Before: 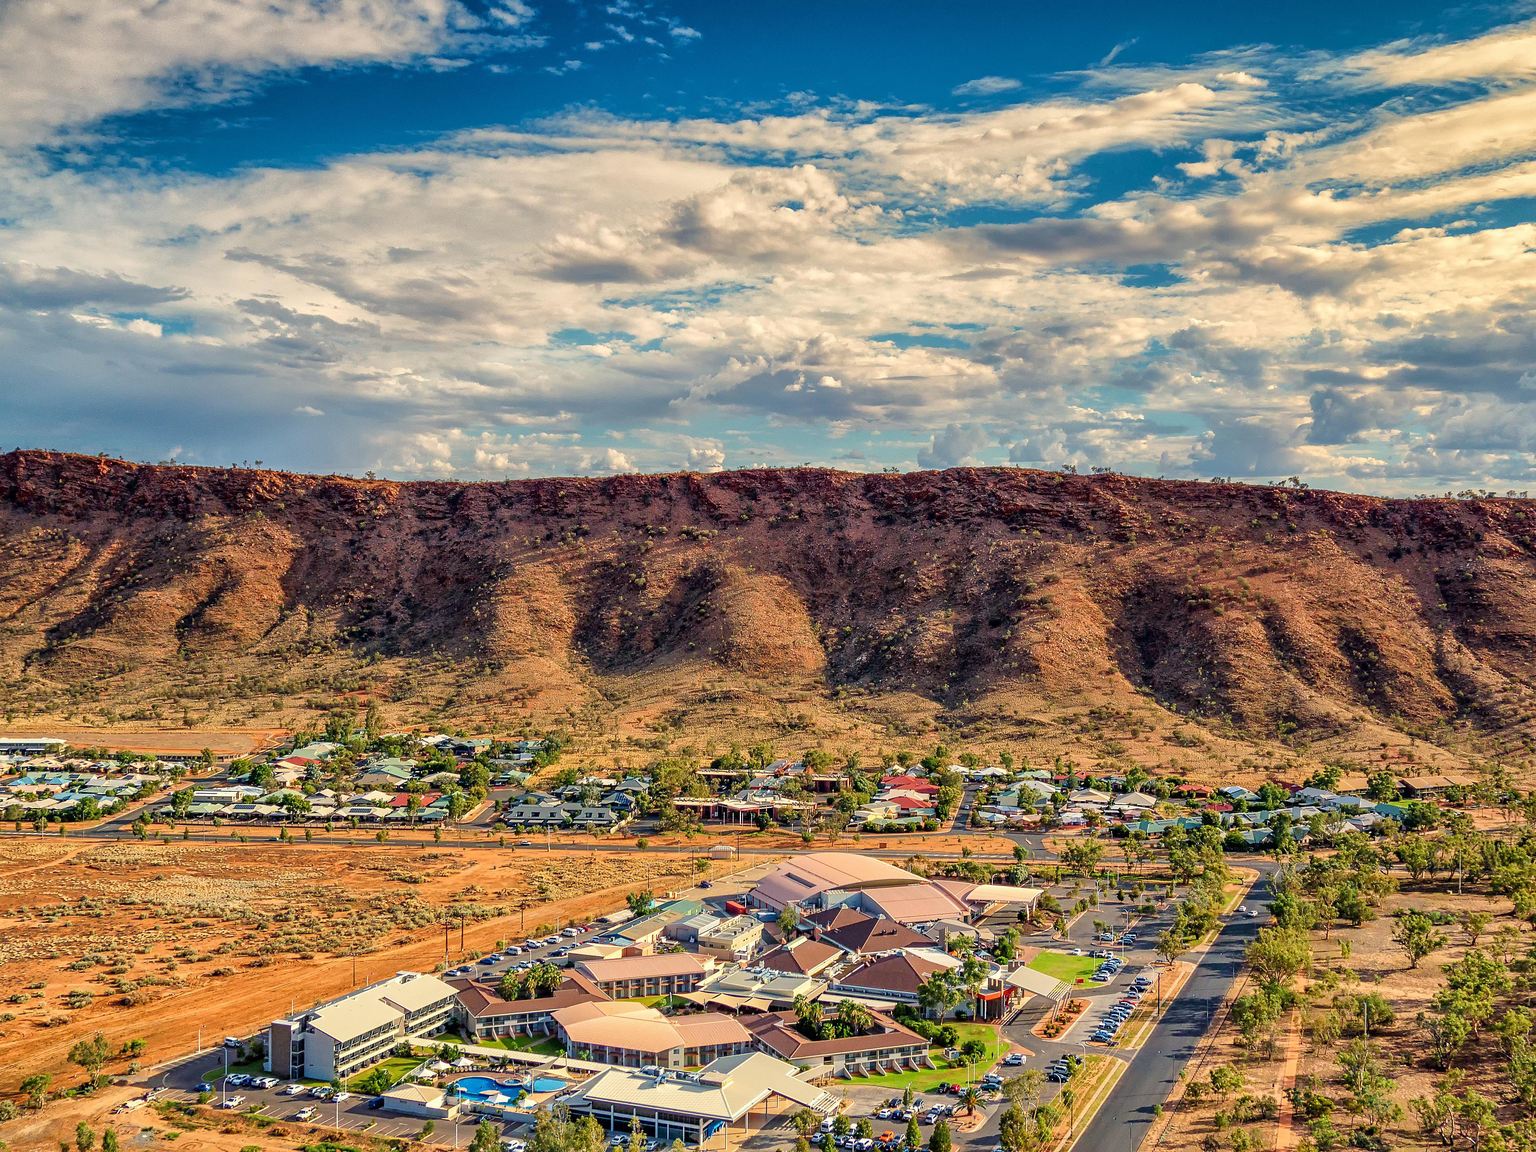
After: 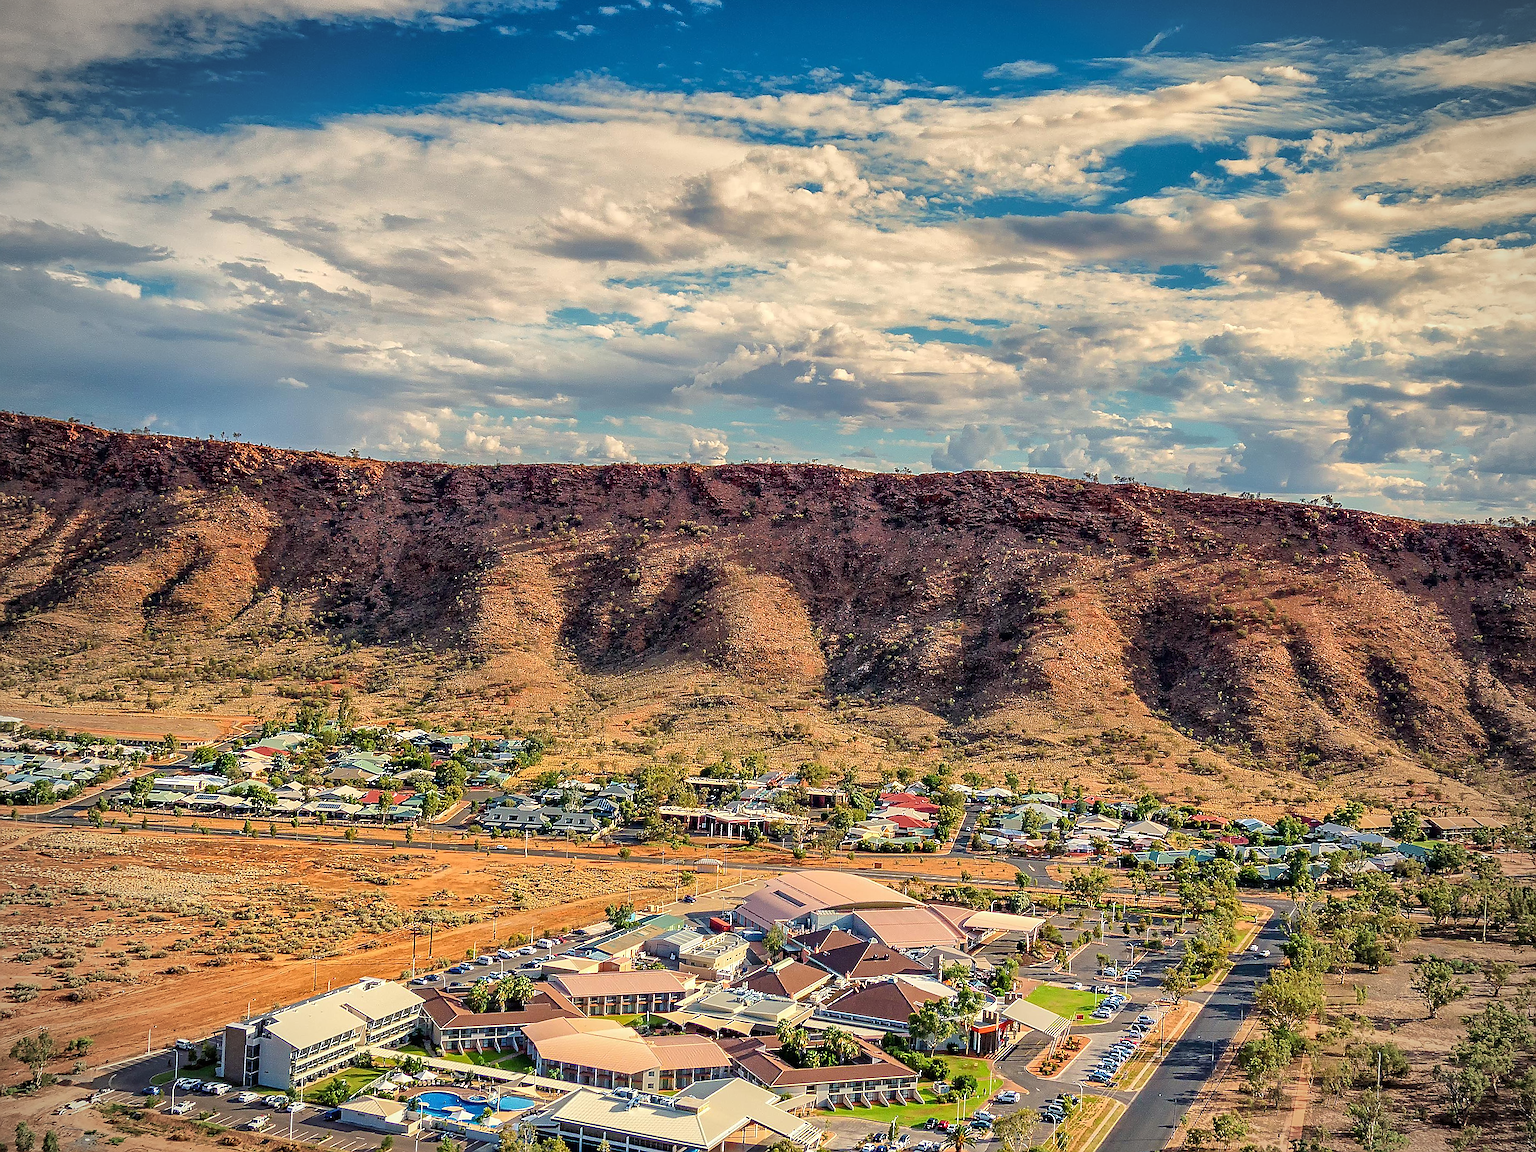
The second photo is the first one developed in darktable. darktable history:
sharpen: radius 1.348, amount 1.261, threshold 0.699
crop and rotate: angle -2.37°
vignetting: on, module defaults
